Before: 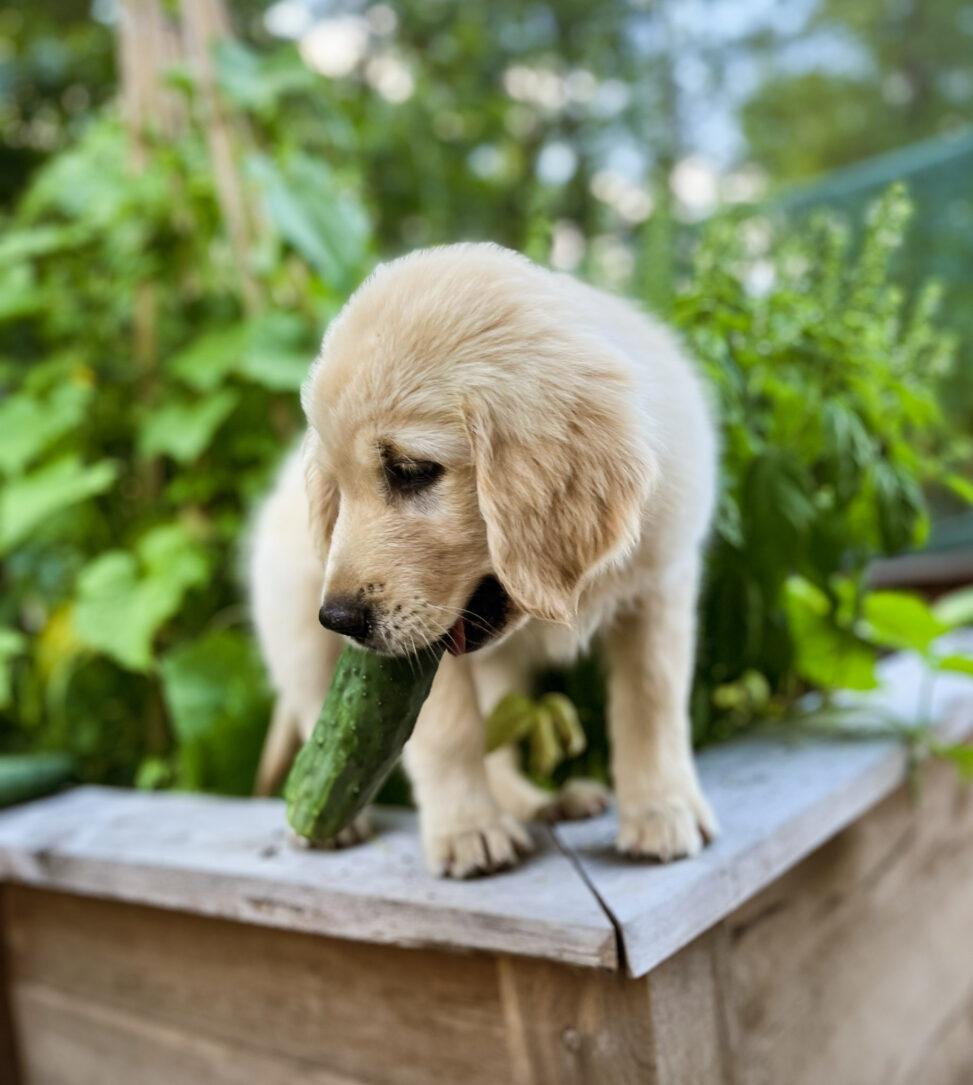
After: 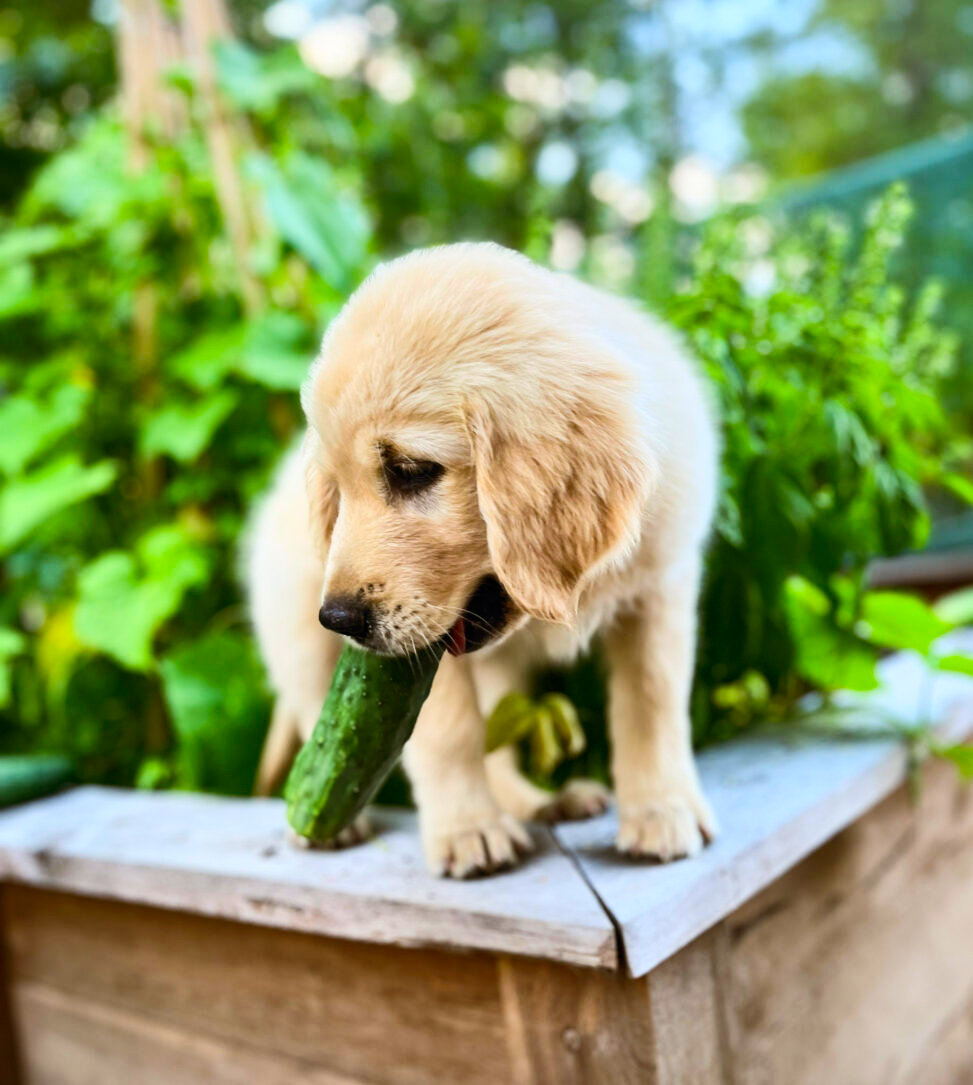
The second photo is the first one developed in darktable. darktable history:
contrast brightness saturation: contrast 0.232, brightness 0.114, saturation 0.286
